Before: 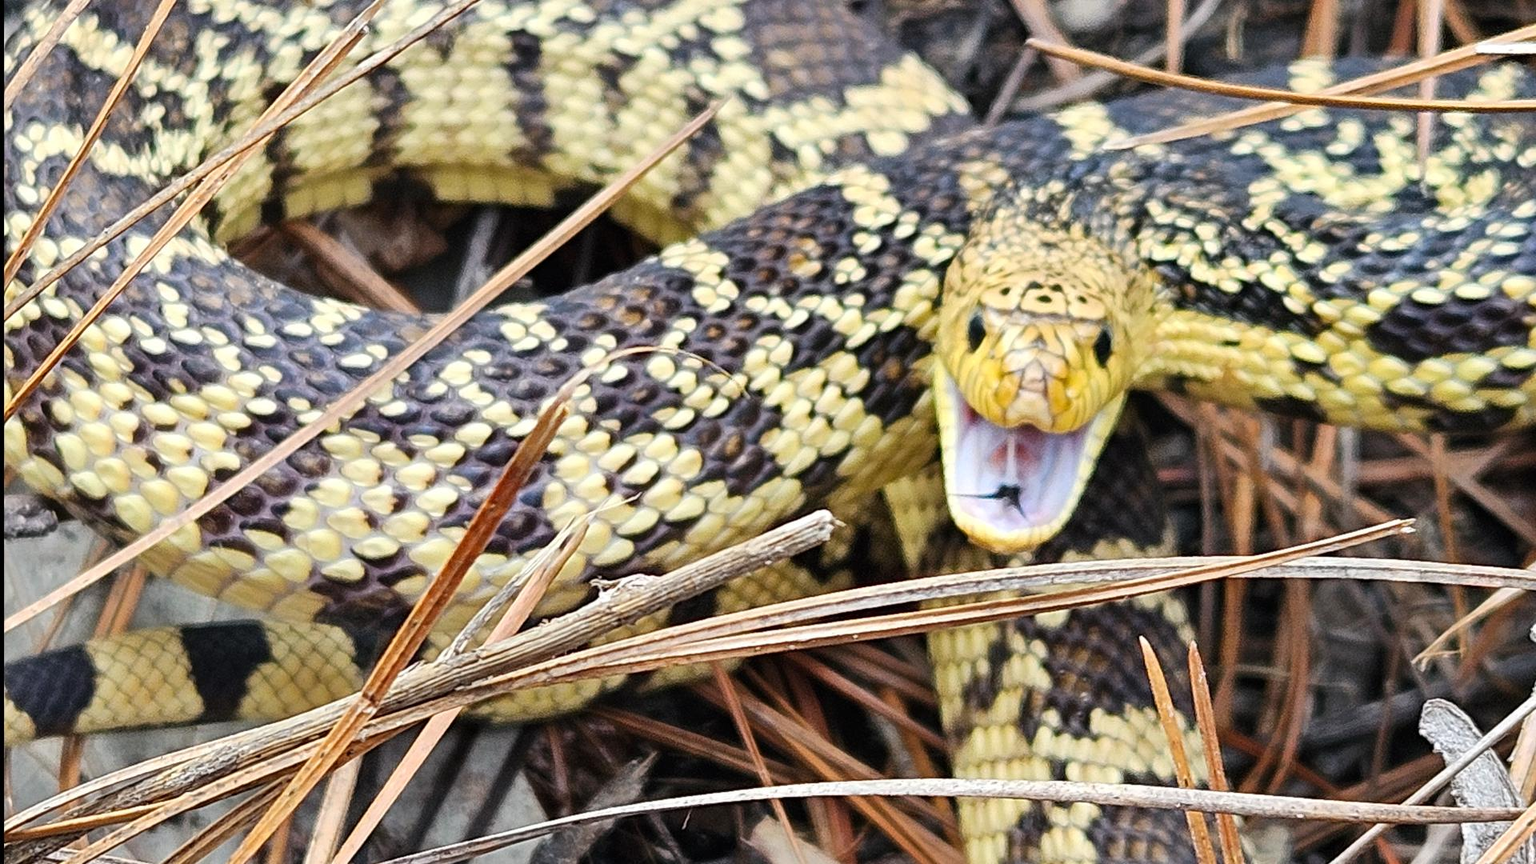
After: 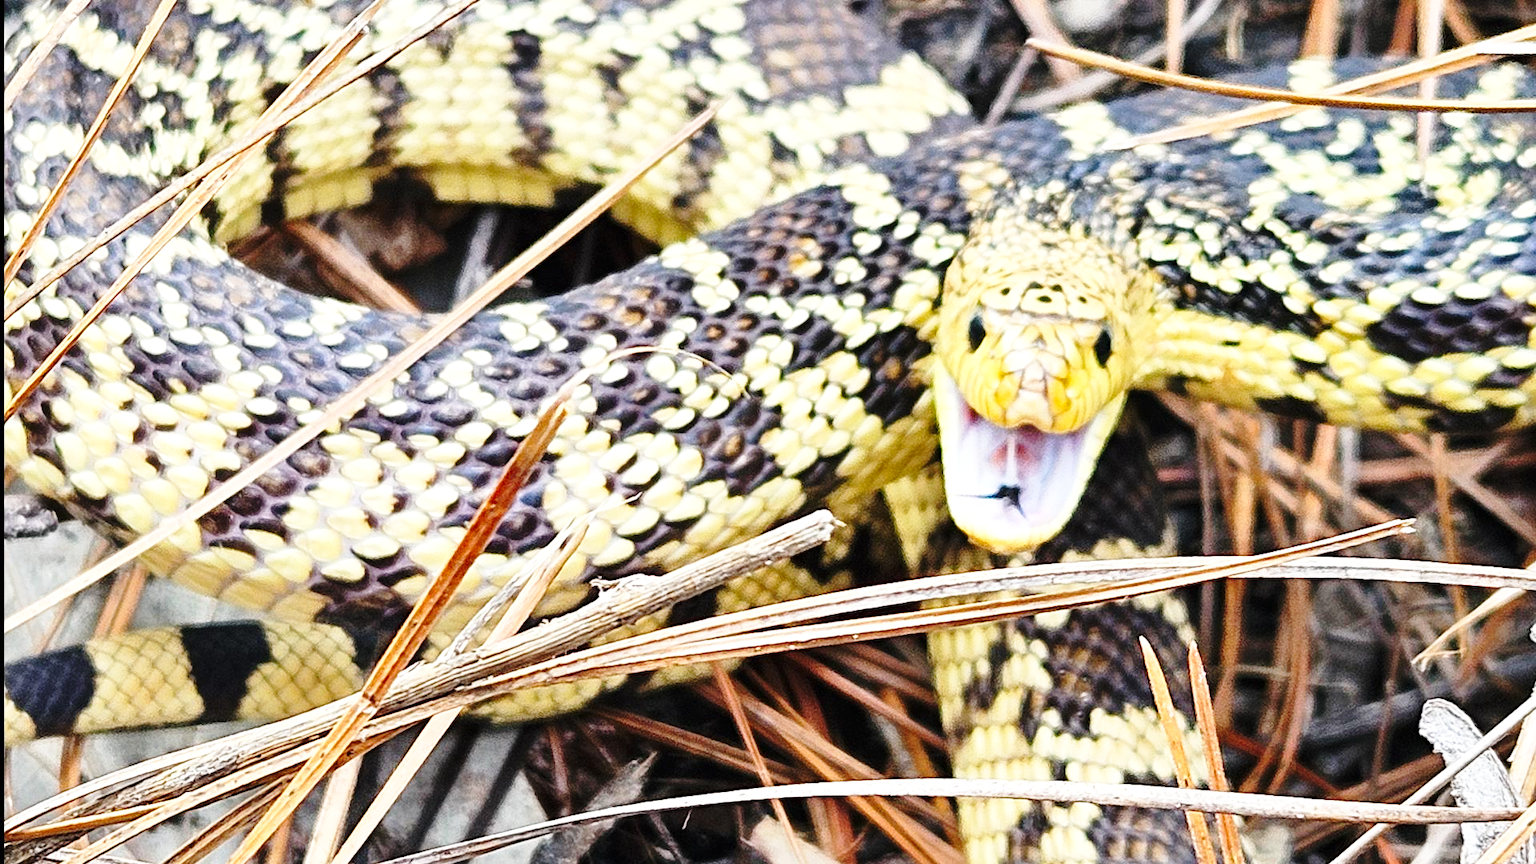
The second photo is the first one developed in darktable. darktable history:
base curve: curves: ch0 [(0, 0) (0.028, 0.03) (0.121, 0.232) (0.46, 0.748) (0.859, 0.968) (1, 1)], preserve colors none
levels: mode automatic, white 90.72%, levels [0, 0.474, 0.947]
